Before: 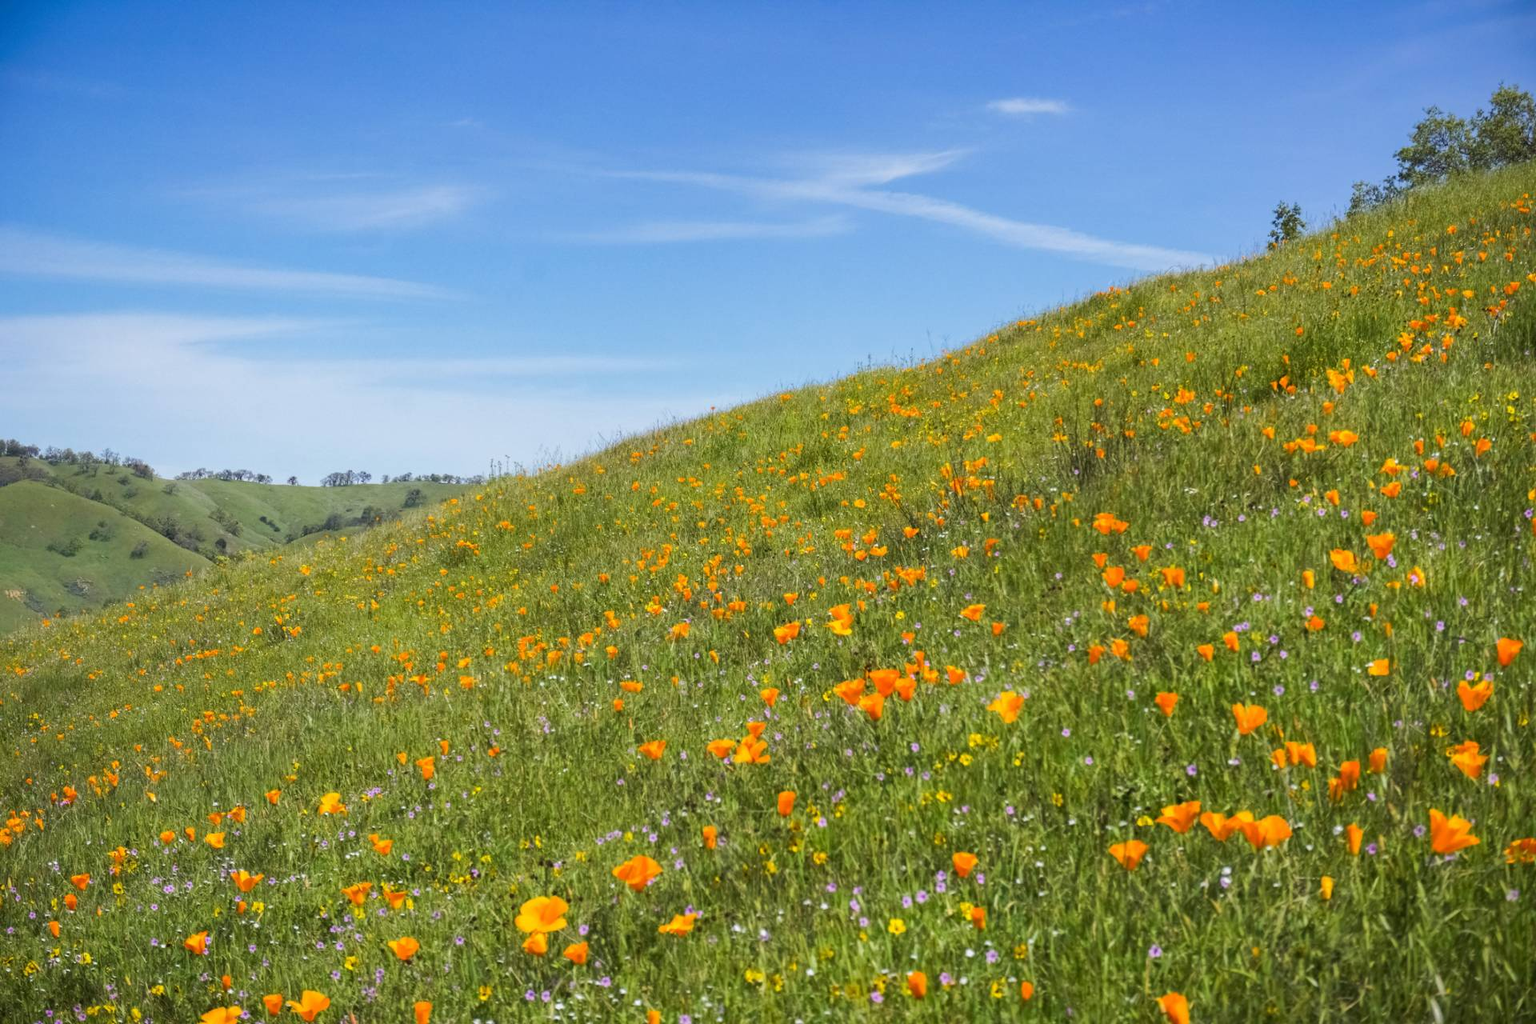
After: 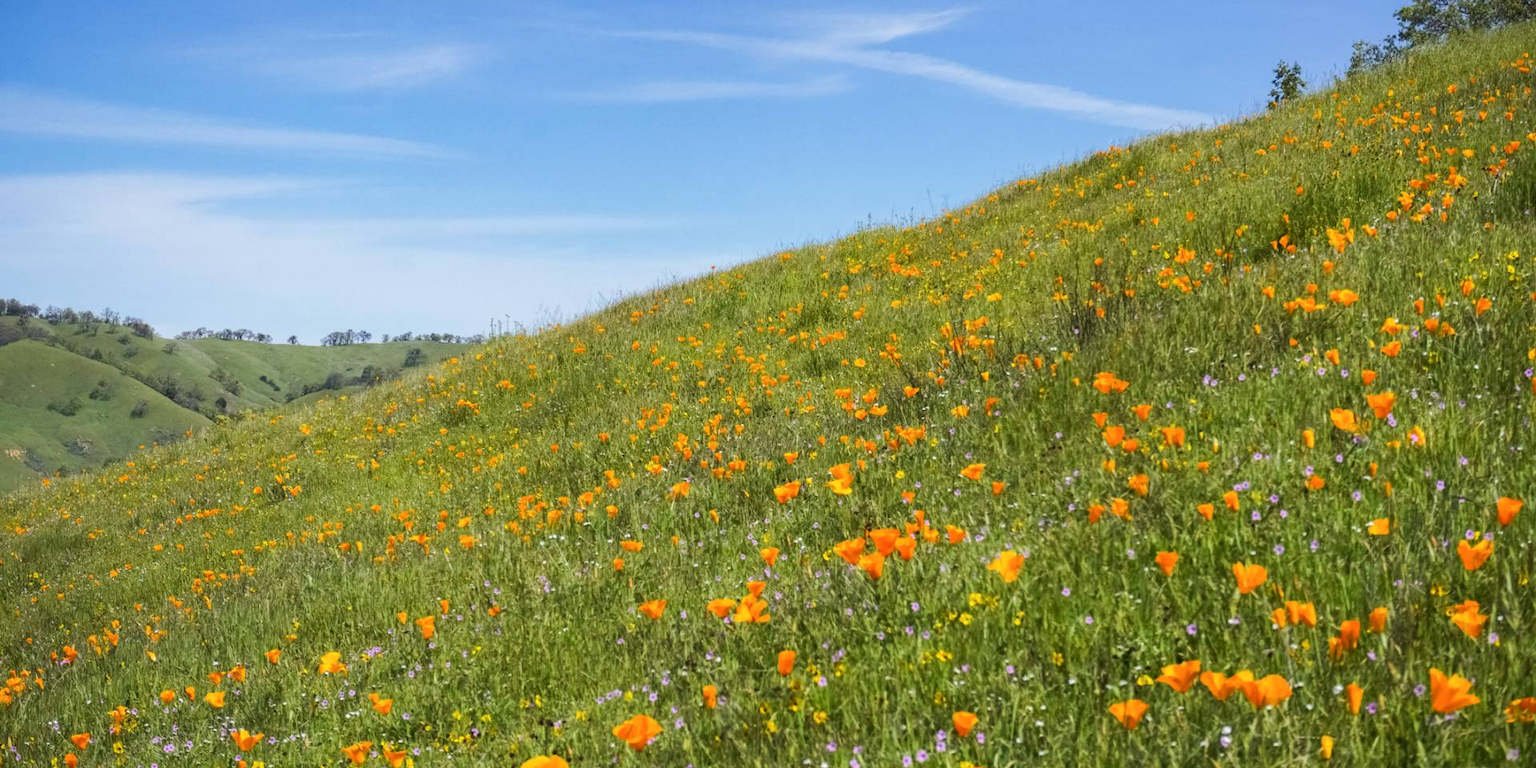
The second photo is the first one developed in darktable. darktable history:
crop: top 13.819%, bottom 11.169%
tone curve: curves: ch0 [(0, 0) (0.08, 0.069) (0.4, 0.391) (0.6, 0.609) (0.92, 0.93) (1, 1)], color space Lab, independent channels, preserve colors none
